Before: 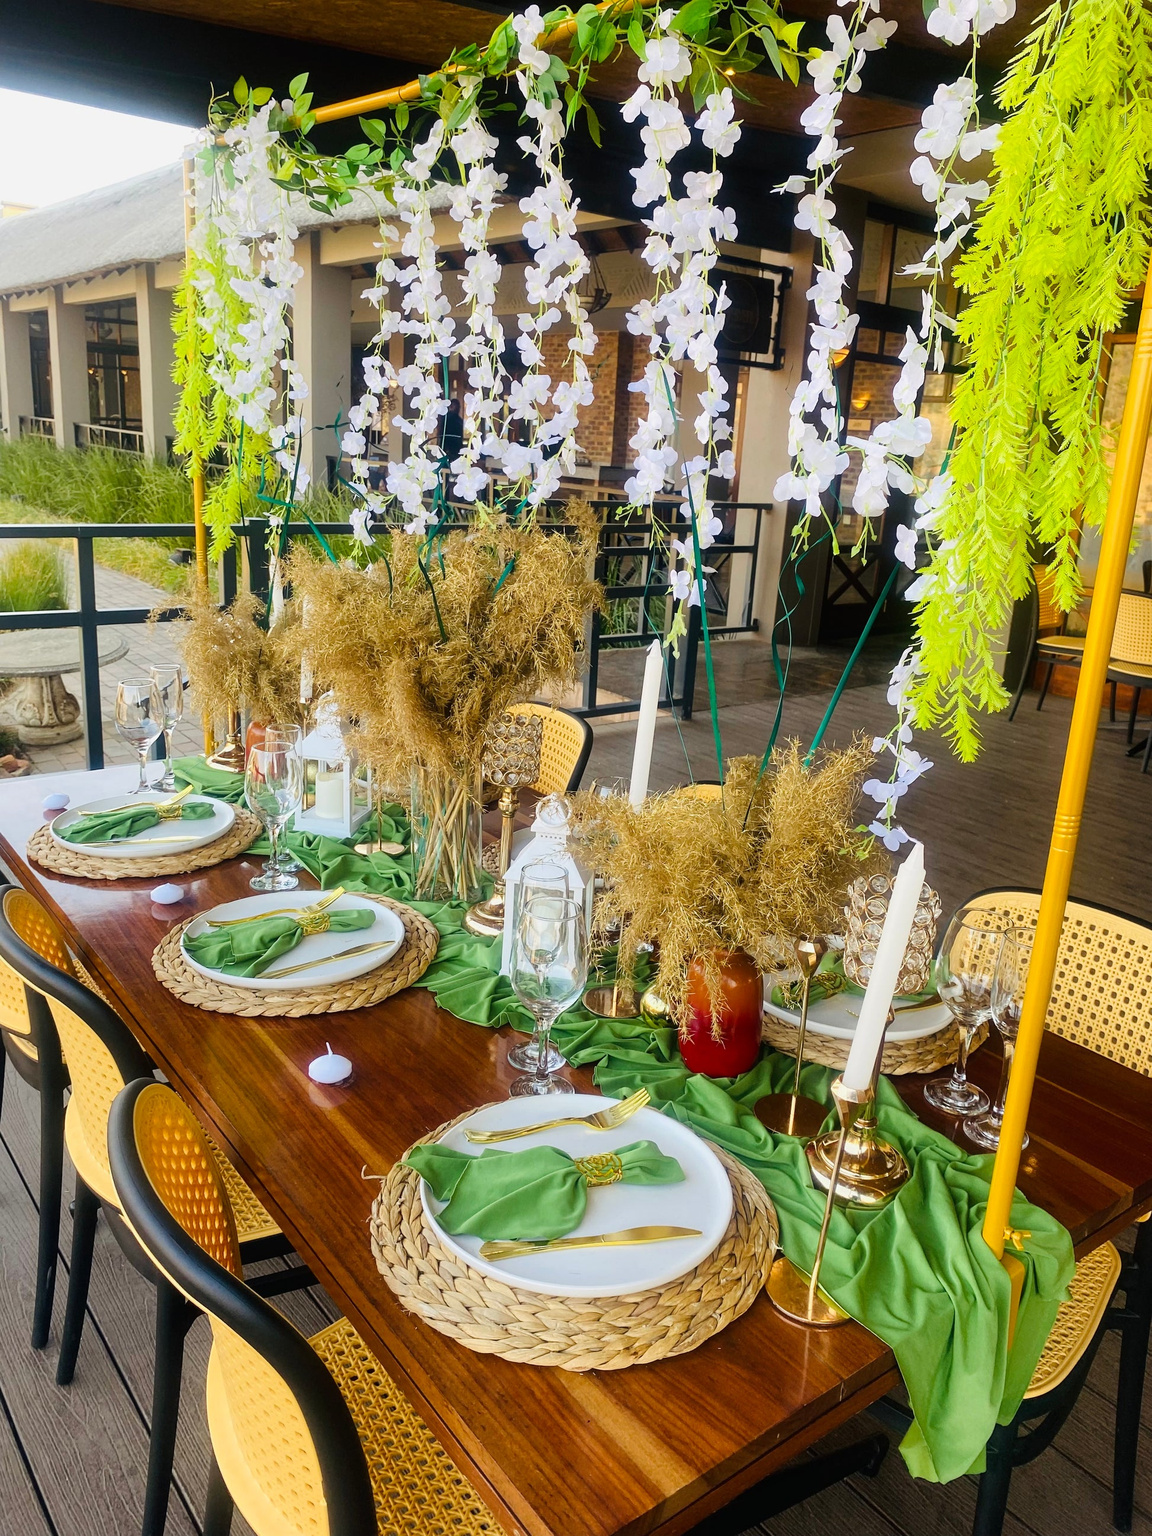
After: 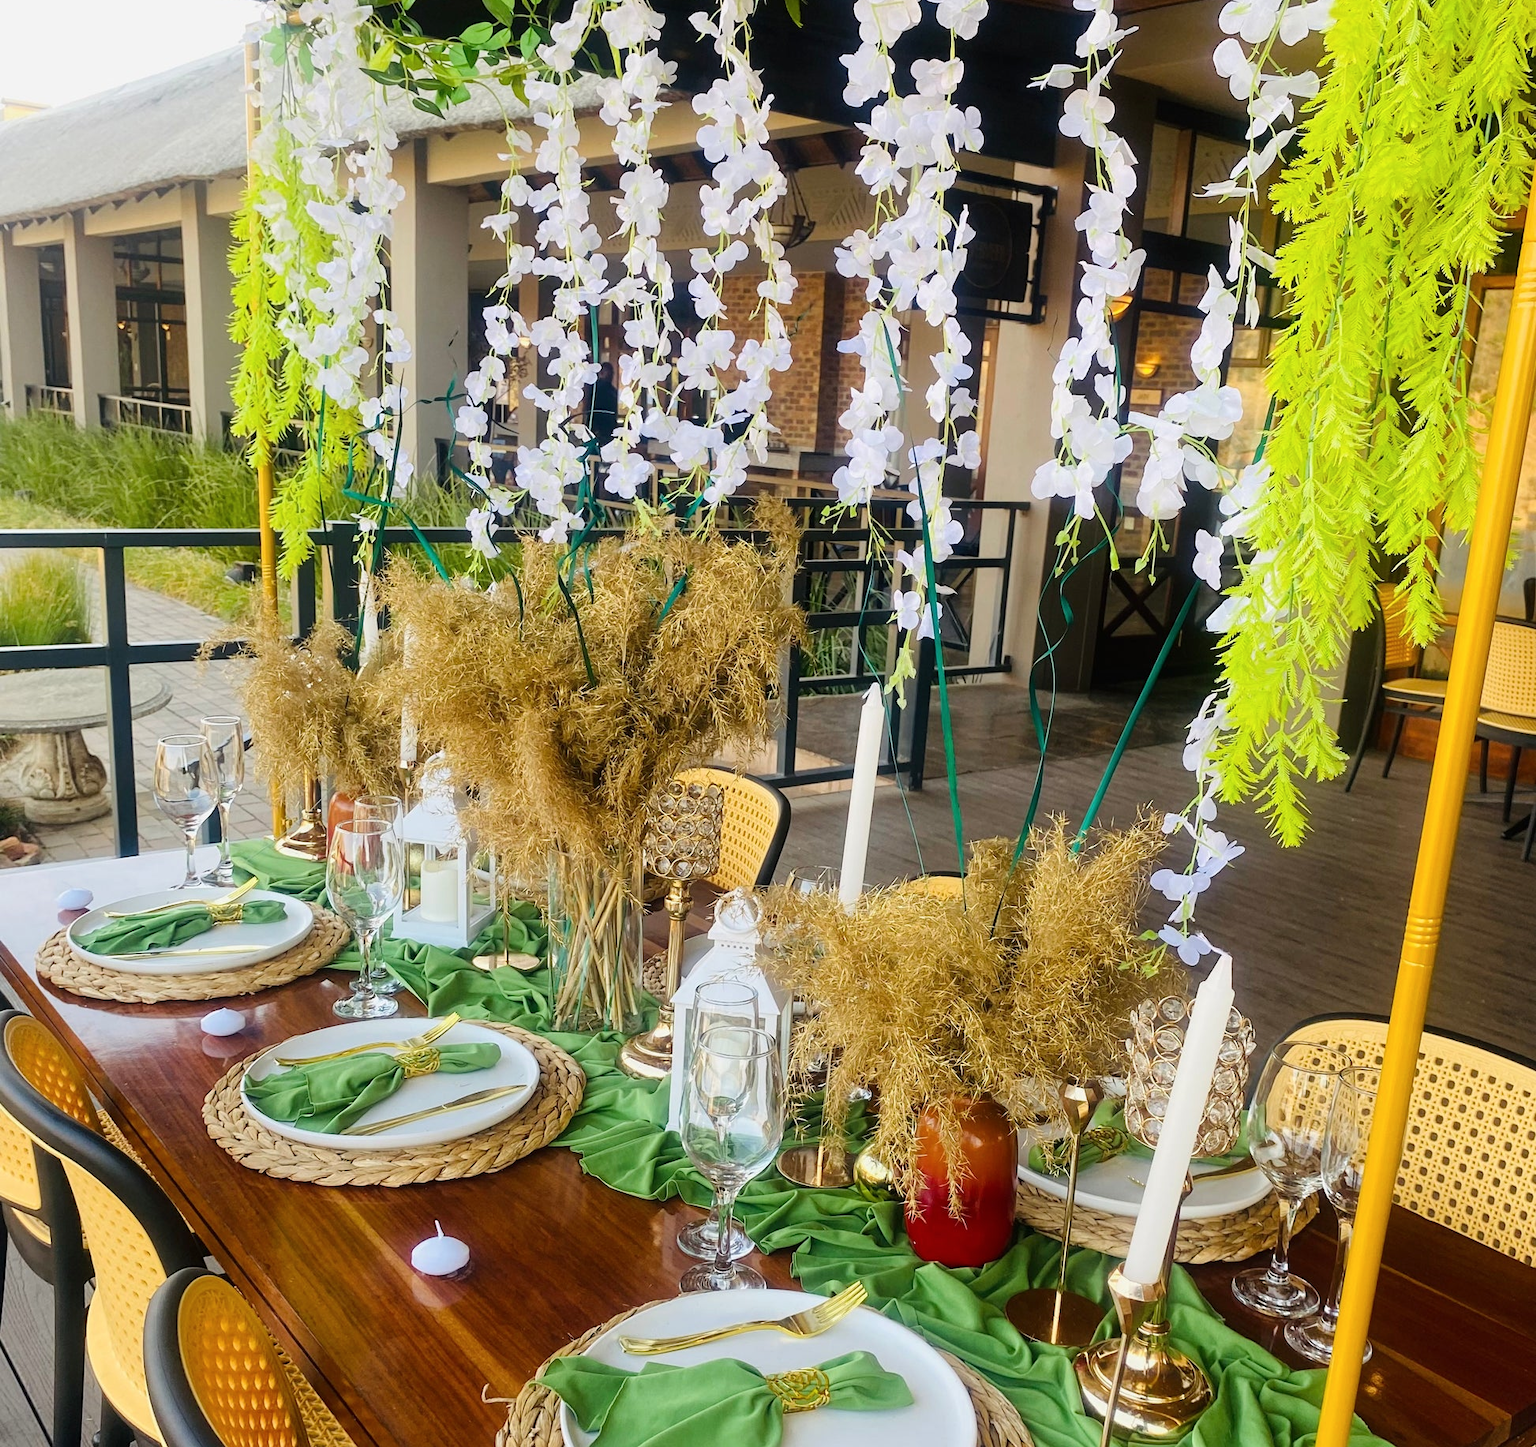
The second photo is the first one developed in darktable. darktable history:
color balance: input saturation 99%
crop and rotate: top 8.293%, bottom 20.996%
